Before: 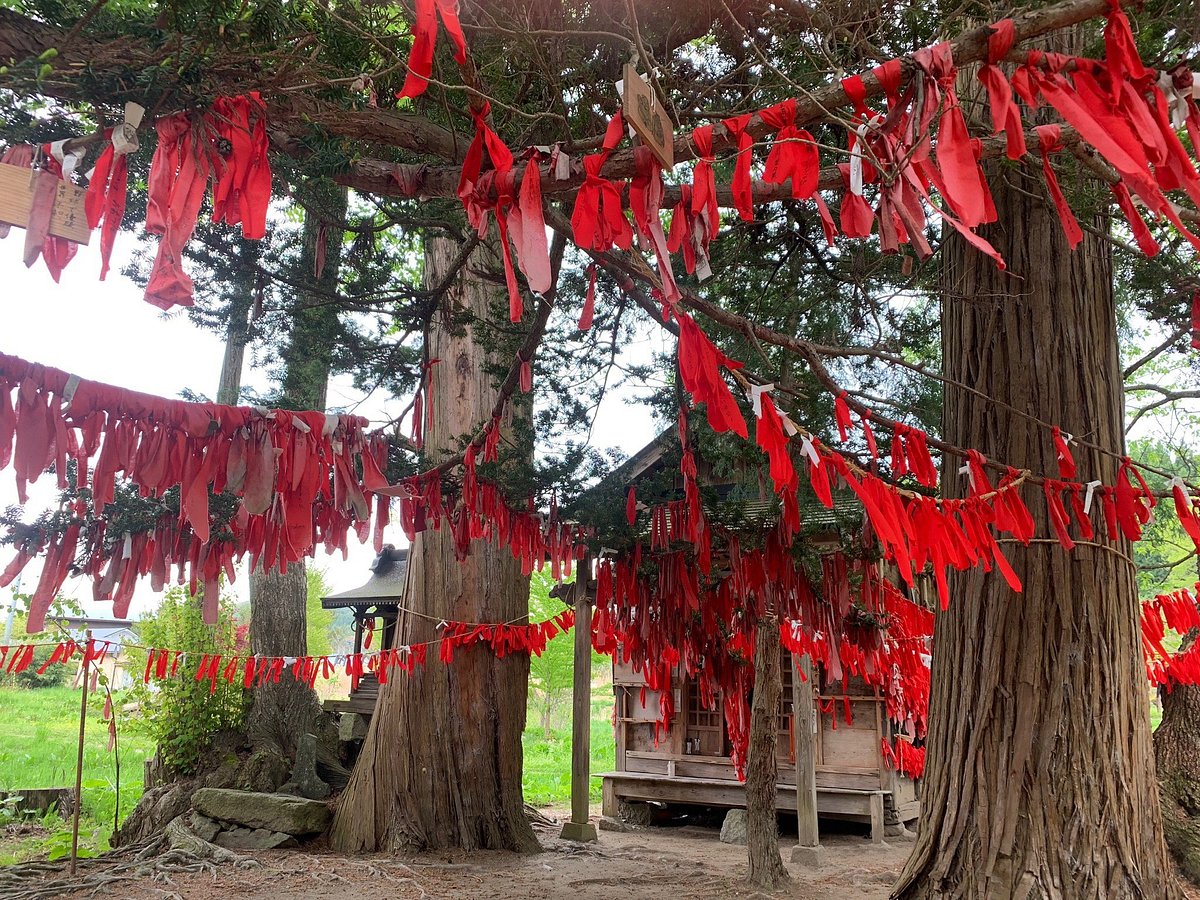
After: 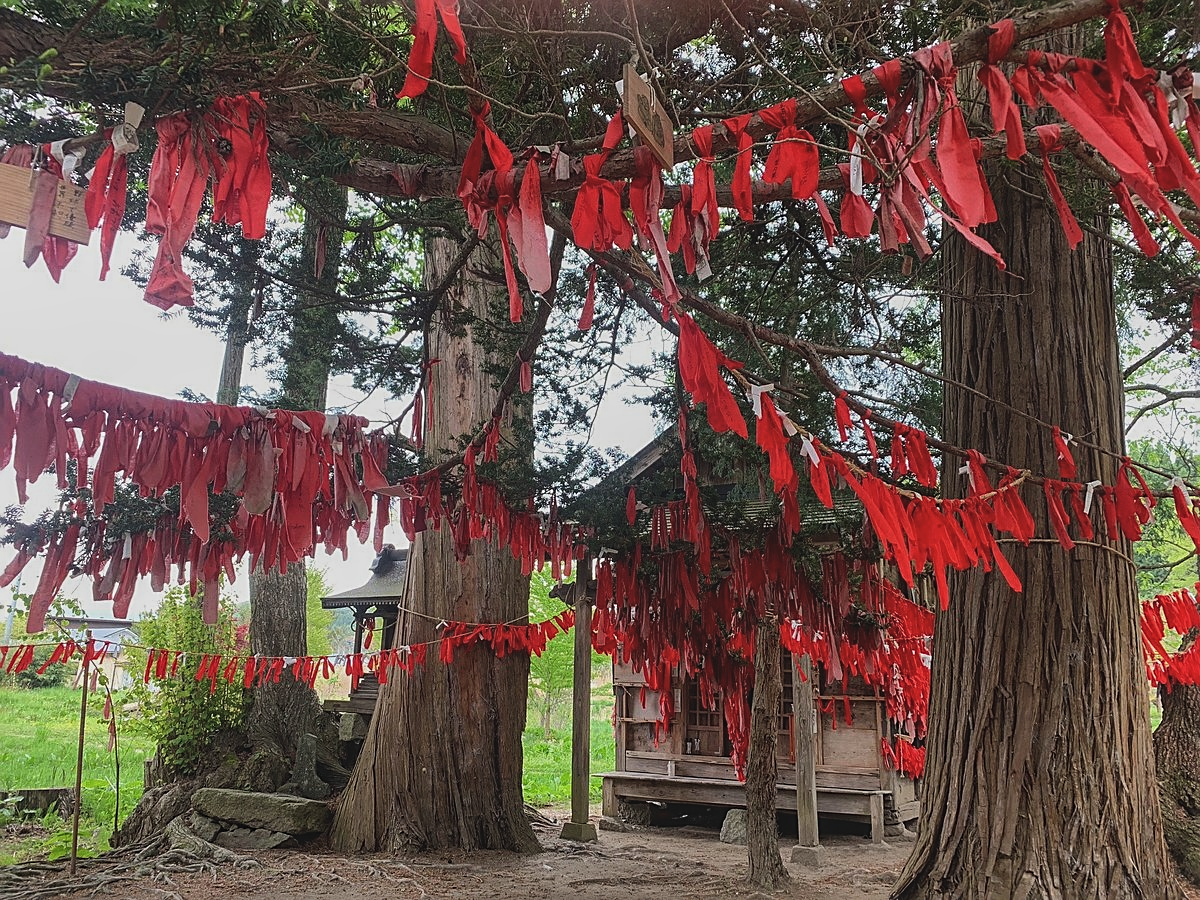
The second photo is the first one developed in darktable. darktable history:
local contrast: on, module defaults
exposure: black level correction -0.015, exposure -0.5 EV, compensate highlight preservation false
sharpen: on, module defaults
